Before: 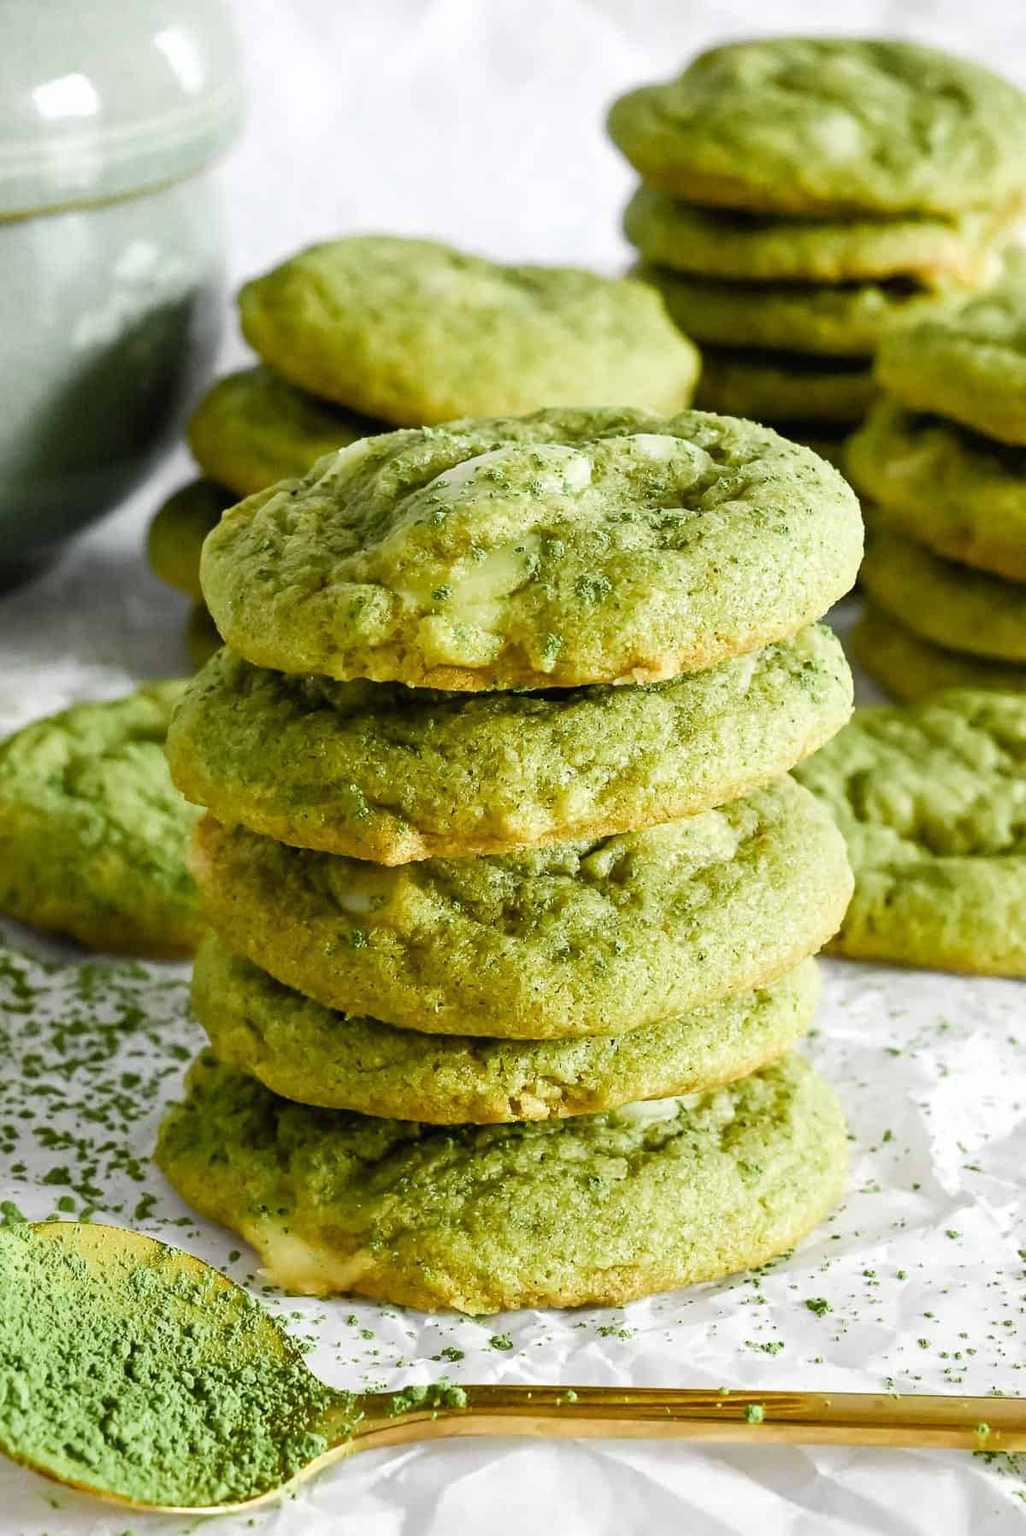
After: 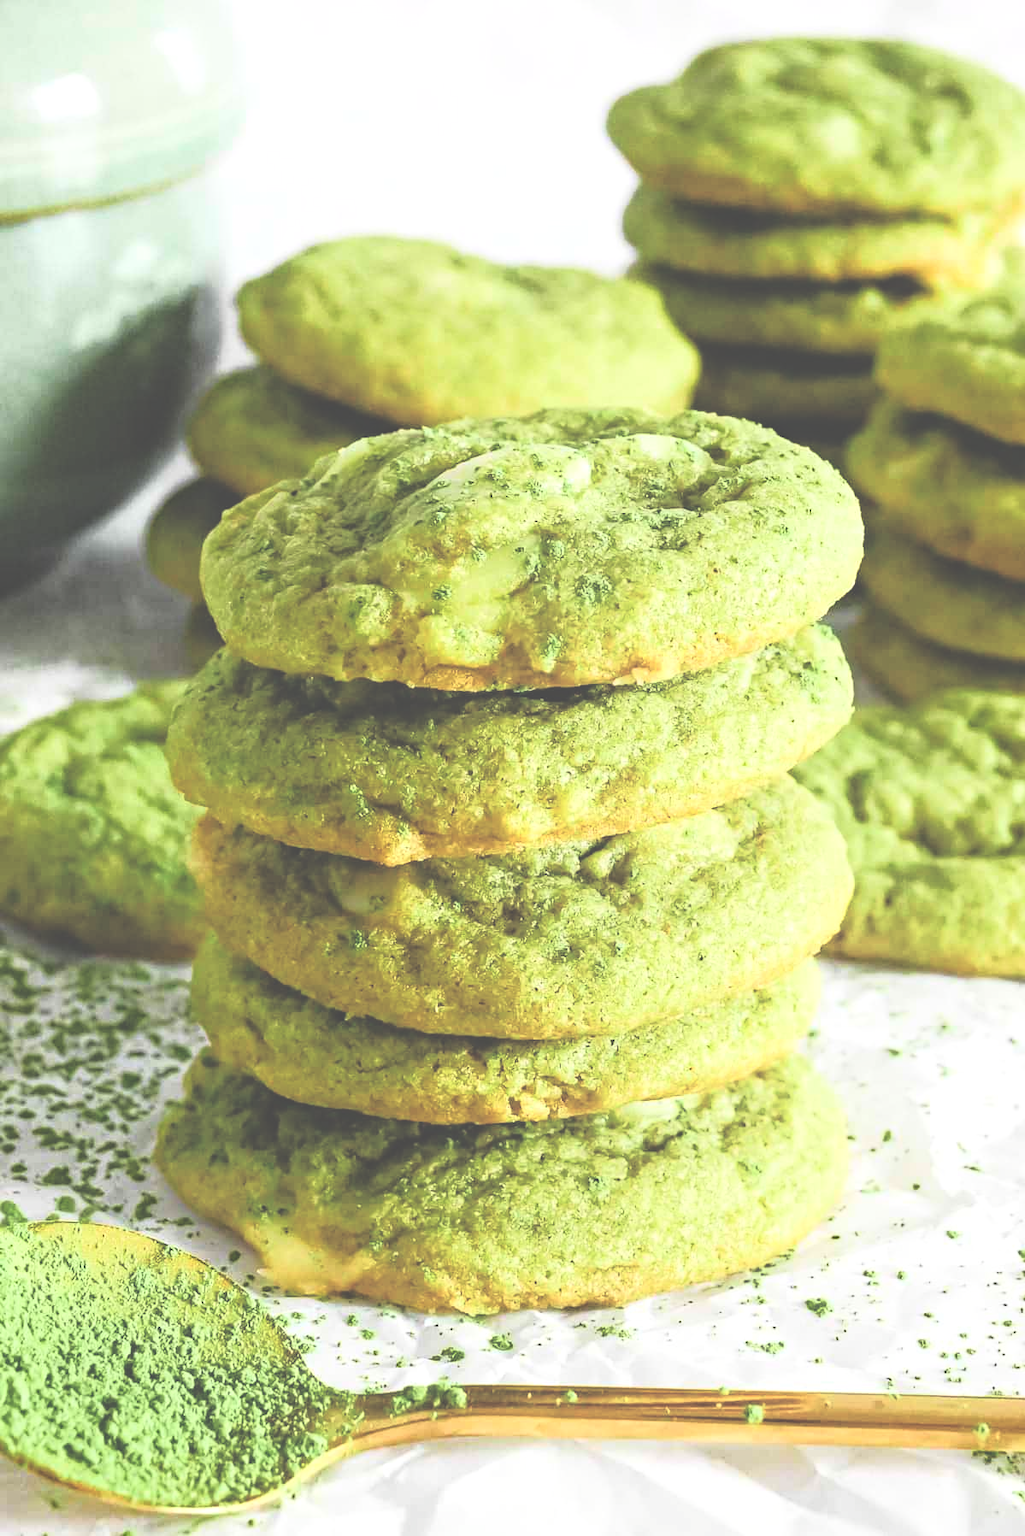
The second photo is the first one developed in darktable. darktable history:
local contrast: highlights 104%, shadows 102%, detail 120%, midtone range 0.2
tone curve: curves: ch0 [(0, 0) (0.234, 0.191) (0.48, 0.534) (0.608, 0.667) (0.725, 0.809) (0.864, 0.922) (1, 1)]; ch1 [(0, 0) (0.453, 0.43) (0.5, 0.5) (0.615, 0.649) (1, 1)]; ch2 [(0, 0) (0.5, 0.5) (0.586, 0.617) (1, 1)], color space Lab, independent channels, preserve colors none
shadows and highlights: shadows 0.623, highlights 41.52
exposure: black level correction -0.086, compensate exposure bias true, compensate highlight preservation false
haze removal: strength 0.421, compatibility mode true, adaptive false
